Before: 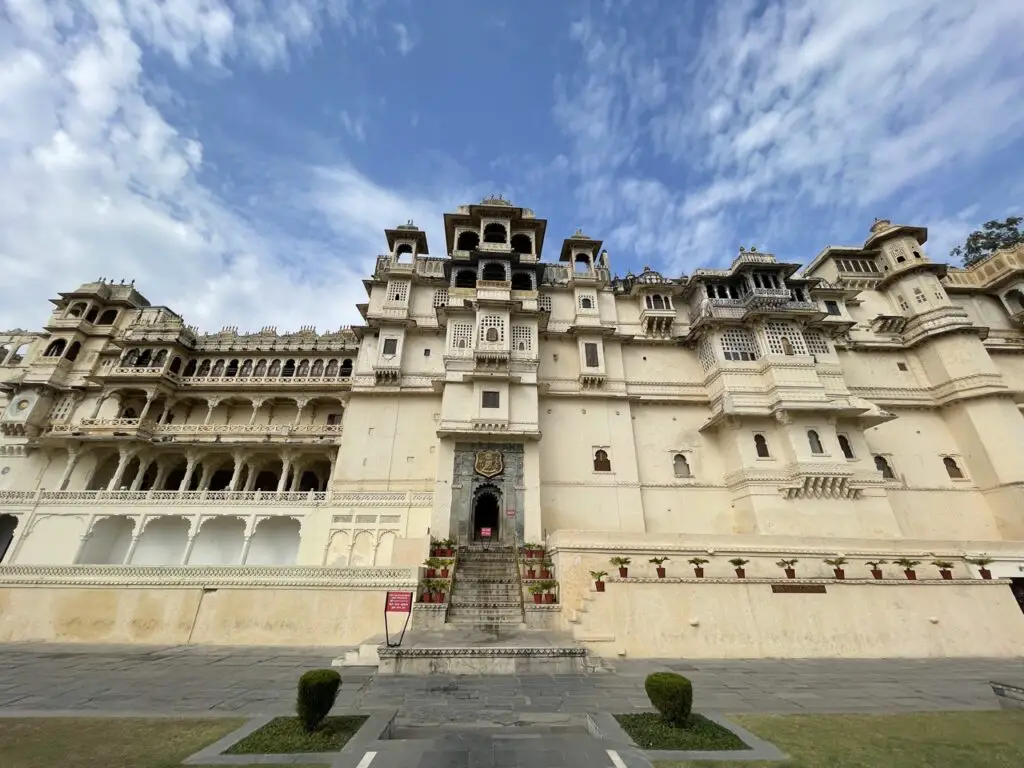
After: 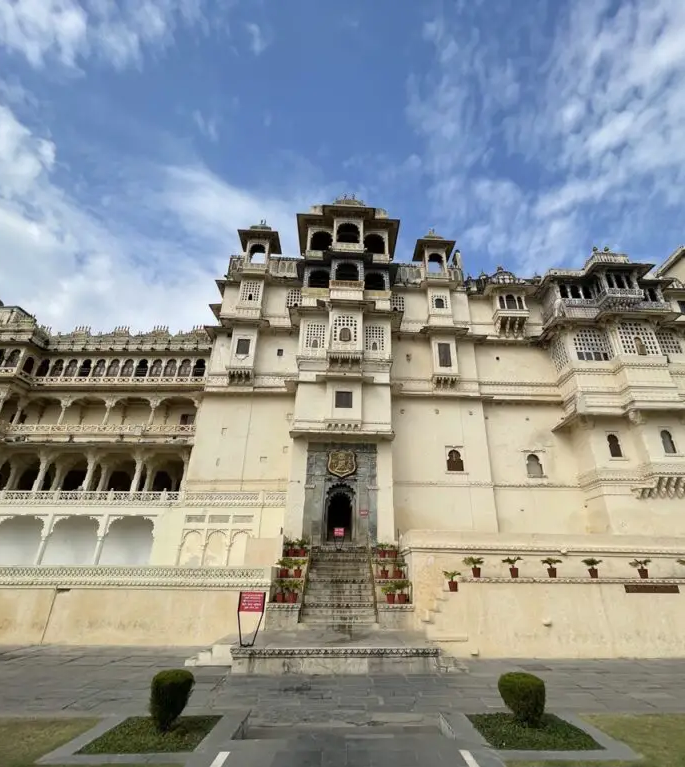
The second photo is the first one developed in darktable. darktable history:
crop and rotate: left 14.43%, right 18.661%
